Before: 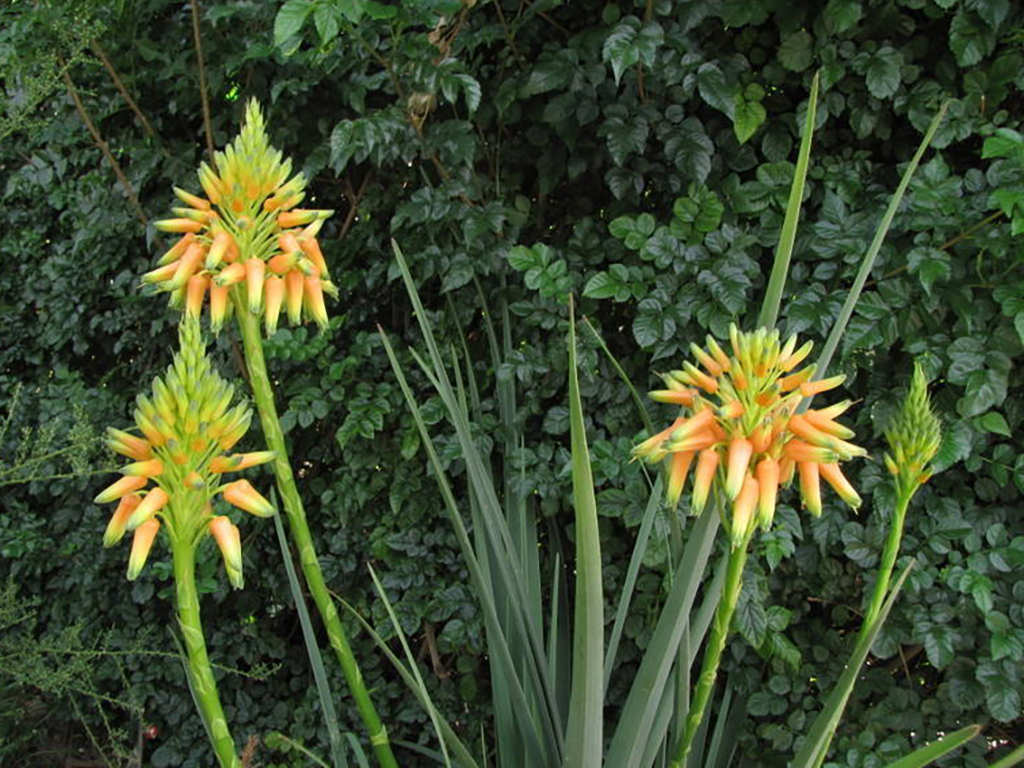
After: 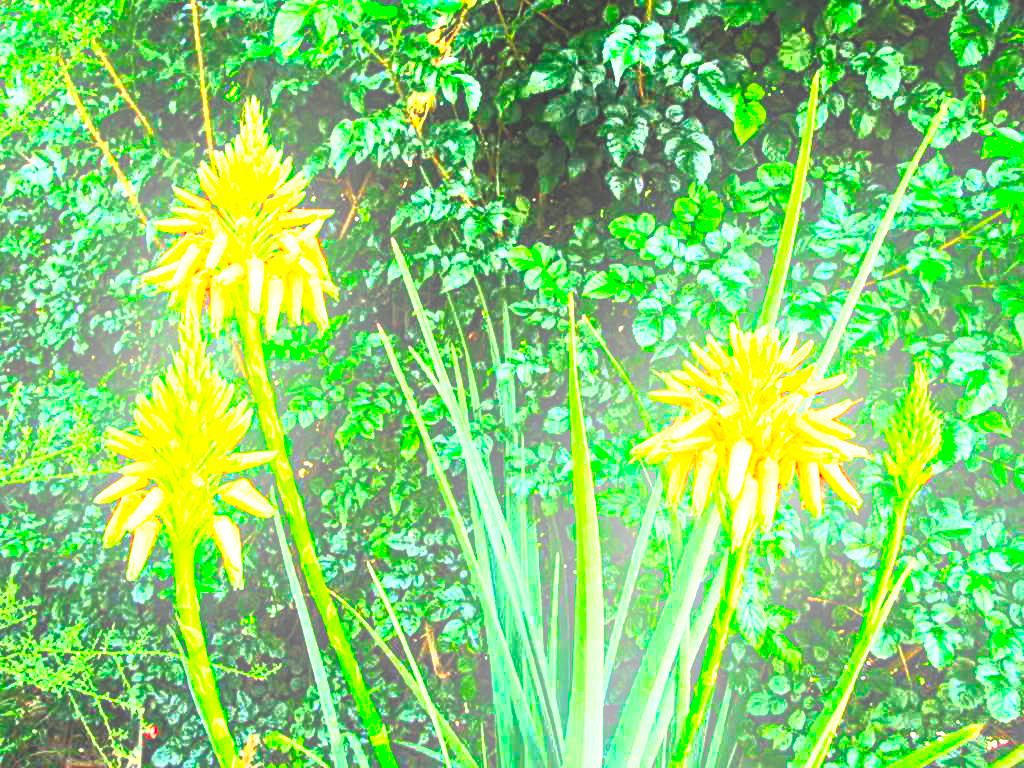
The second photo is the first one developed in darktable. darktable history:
exposure: black level correction 0, exposure 0.6 EV, compensate highlight preservation false
bloom: on, module defaults
base curve: curves: ch0 [(0, 0) (0.007, 0.004) (0.027, 0.03) (0.046, 0.07) (0.207, 0.54) (0.442, 0.872) (0.673, 0.972) (1, 1)], preserve colors none
haze removal: compatibility mode true, adaptive false
white balance: red 1.009, blue 0.985
tone equalizer: on, module defaults
contrast brightness saturation: contrast 1, brightness 1, saturation 1
local contrast: highlights 60%, shadows 60%, detail 160%
